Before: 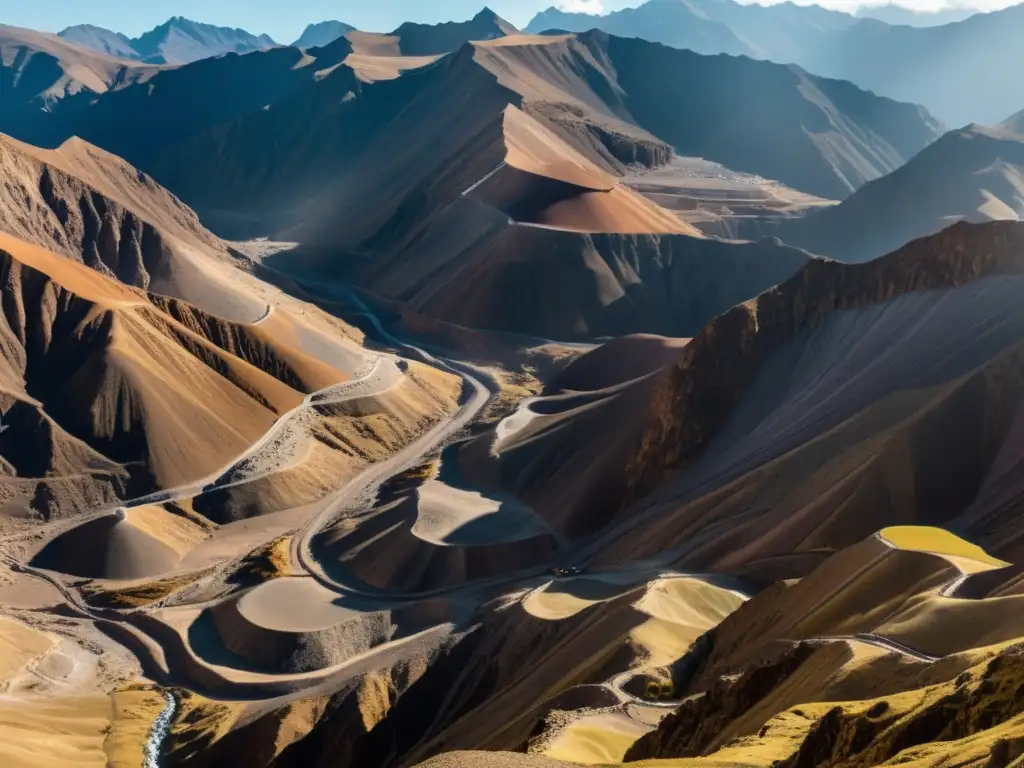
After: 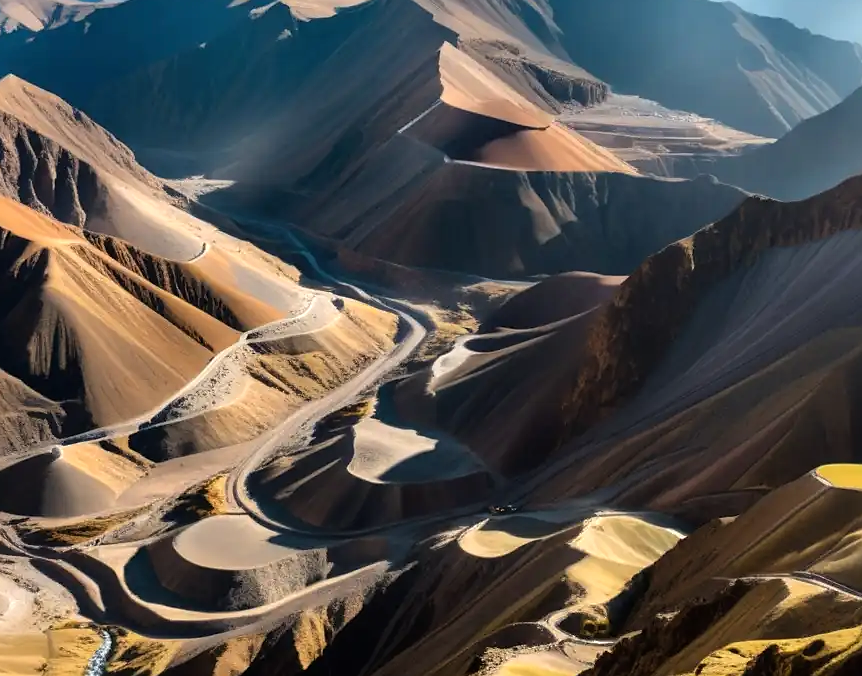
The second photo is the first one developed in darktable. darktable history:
crop: left 6.284%, top 8.126%, right 9.528%, bottom 3.795%
sharpen: radius 1.027, threshold 0.851
tone equalizer: -8 EV -0.408 EV, -7 EV -0.421 EV, -6 EV -0.304 EV, -5 EV -0.199 EV, -3 EV 0.254 EV, -2 EV 0.321 EV, -1 EV 0.411 EV, +0 EV 0.419 EV
